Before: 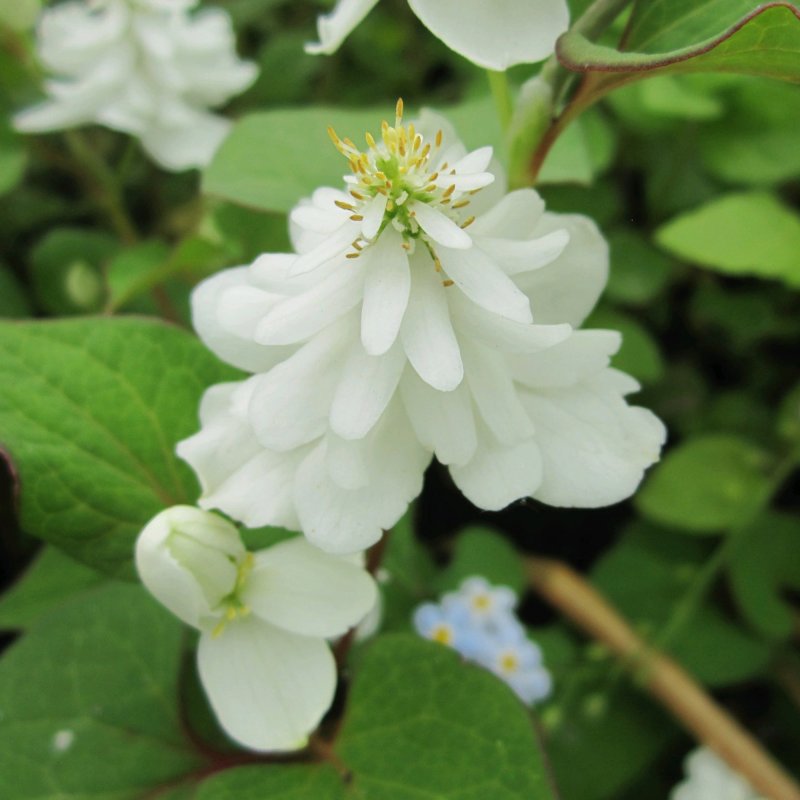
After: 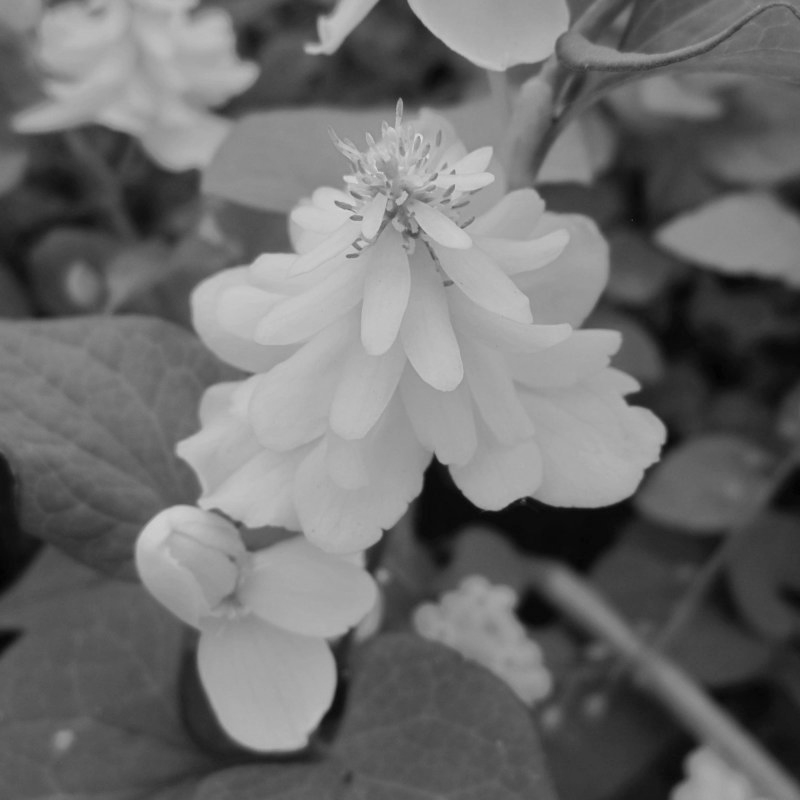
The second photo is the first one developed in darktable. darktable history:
monochrome: a 79.32, b 81.83, size 1.1
exposure: black level correction 0, exposure 0.5 EV, compensate highlight preservation false
white balance: red 0.976, blue 1.04
